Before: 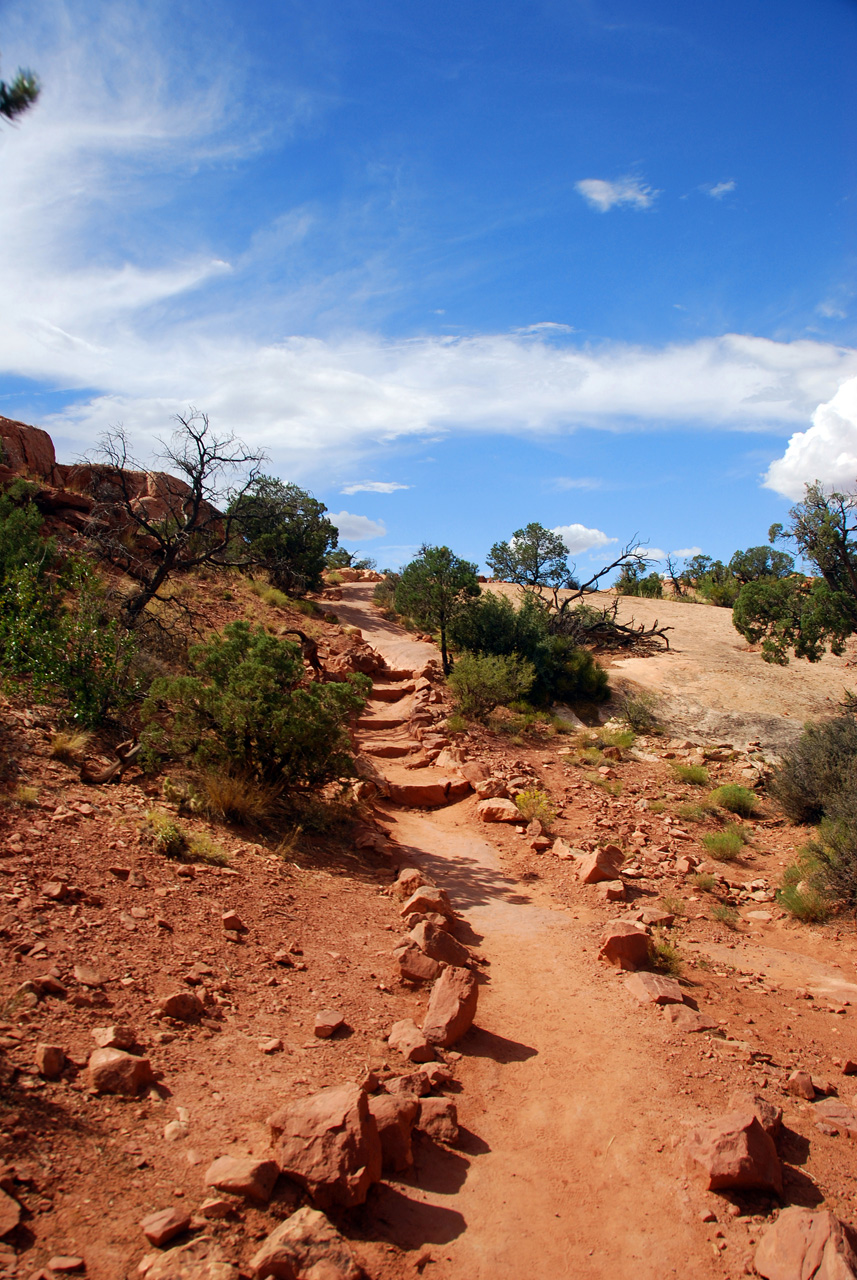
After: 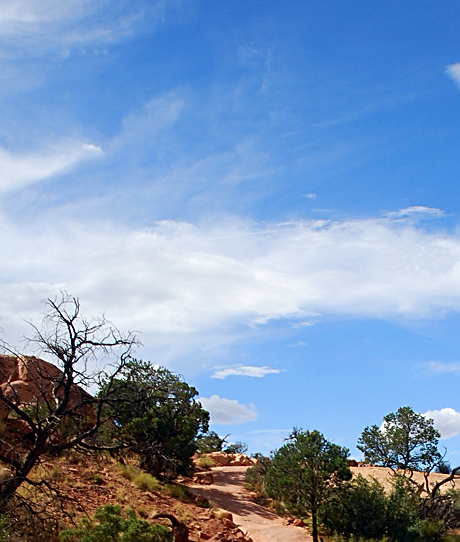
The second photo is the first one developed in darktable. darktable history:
tone curve: curves: ch0 [(0, 0) (0.266, 0.247) (0.741, 0.751) (1, 1)], color space Lab, independent channels, preserve colors none
crop: left 15.082%, top 9.094%, right 31.14%, bottom 48.486%
sharpen: amount 0.491
